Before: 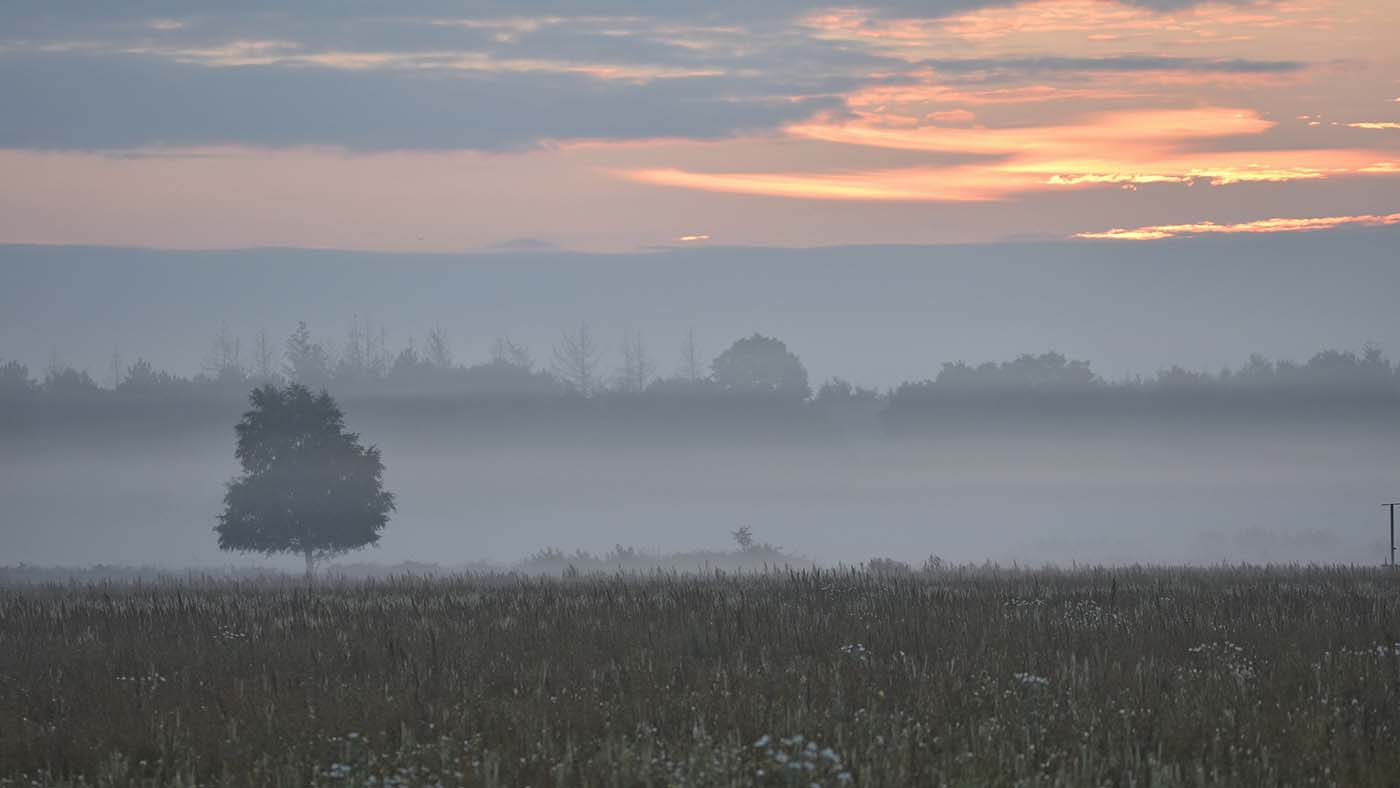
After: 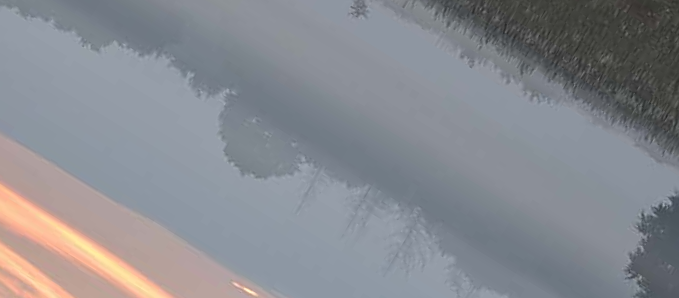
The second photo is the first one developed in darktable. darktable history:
sharpen: on, module defaults
crop and rotate: angle 148.61°, left 9.191%, top 15.58%, right 4.428%, bottom 17.139%
